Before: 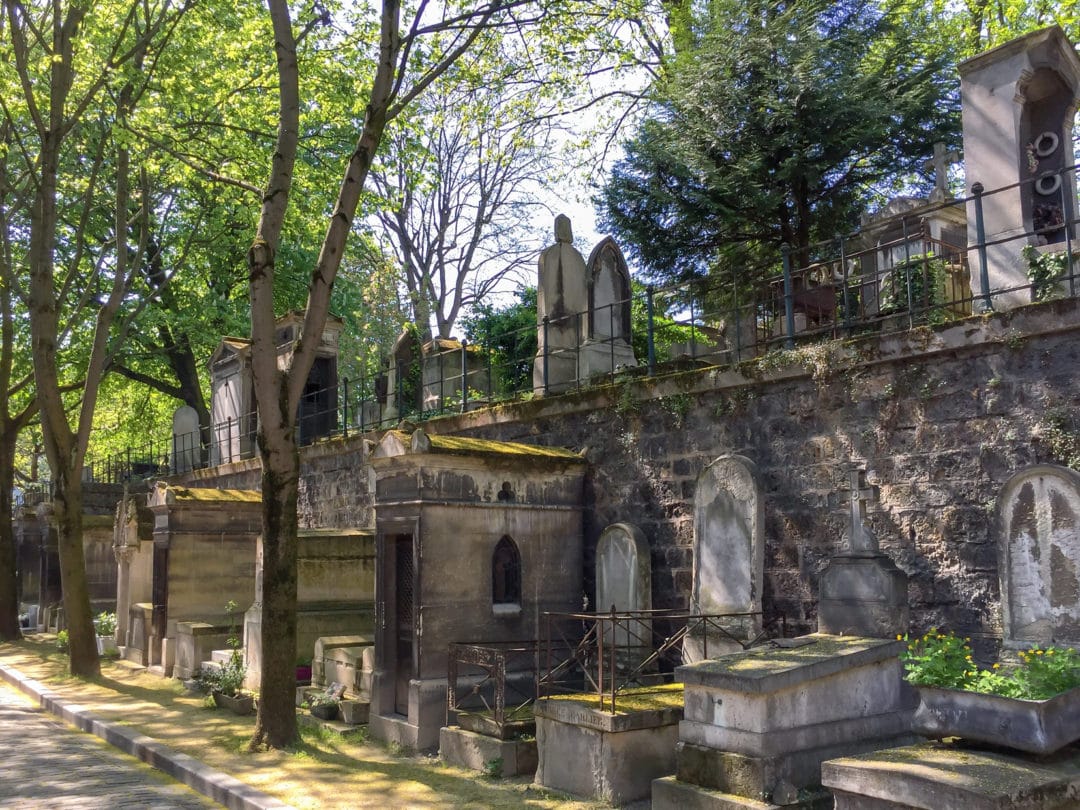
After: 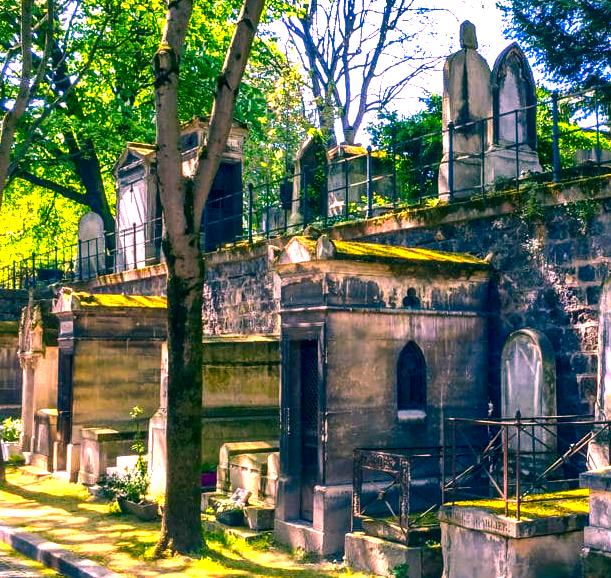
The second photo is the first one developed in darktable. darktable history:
tone equalizer: -8 EV -0.456 EV, -7 EV -0.399 EV, -6 EV -0.317 EV, -5 EV -0.212 EV, -3 EV 0.194 EV, -2 EV 0.312 EV, -1 EV 0.407 EV, +0 EV 0.418 EV
exposure: black level correction 0.001, exposure 0.965 EV, compensate highlight preservation false
shadows and highlights: low approximation 0.01, soften with gaussian
color correction: highlights a* 16.56, highlights b* 0.239, shadows a* -15.42, shadows b* -14.77, saturation 1.55
local contrast: detail 142%
contrast brightness saturation: brightness -0.245, saturation 0.204
crop: left 8.836%, top 24.038%, right 34.58%, bottom 4.546%
